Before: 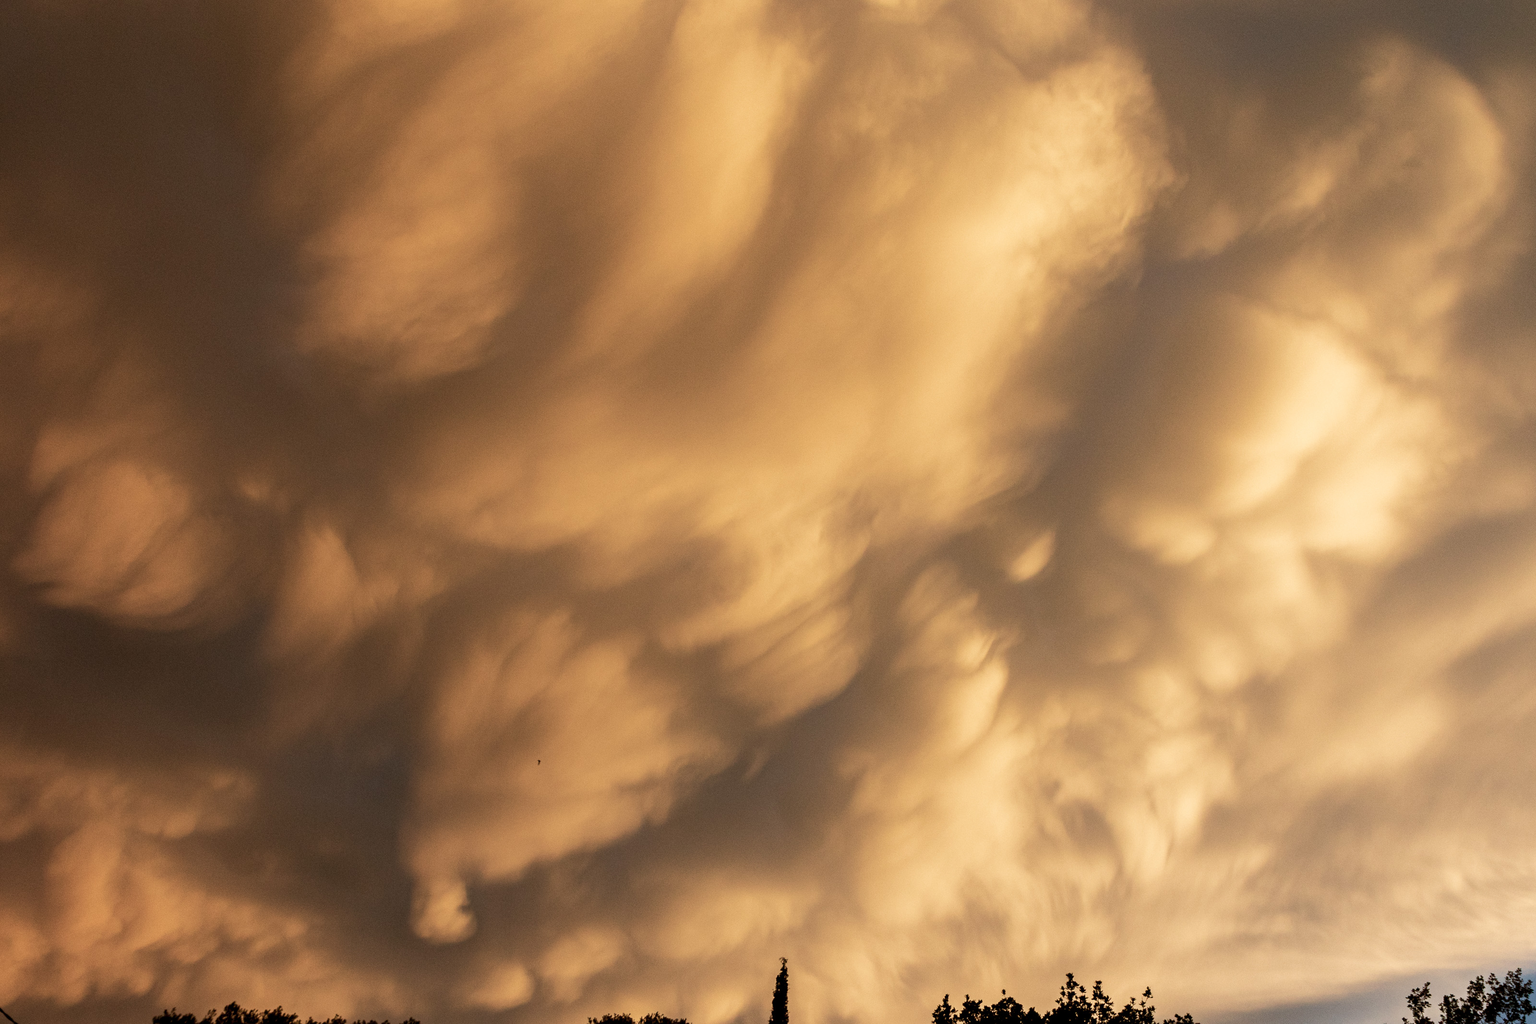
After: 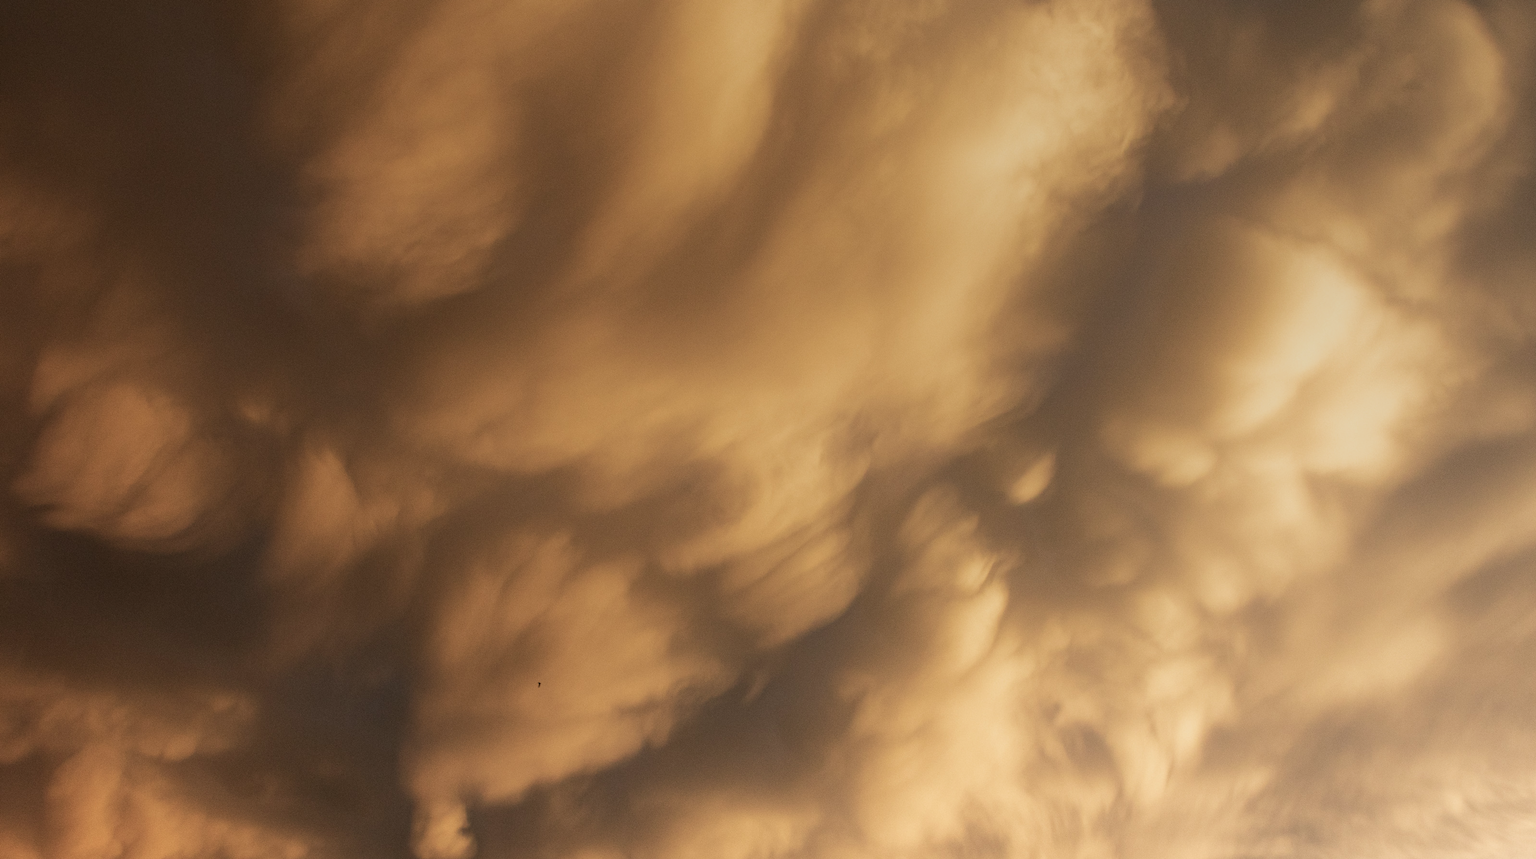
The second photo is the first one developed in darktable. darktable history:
graduated density: rotation 5.63°, offset 76.9
crop: top 7.625%, bottom 8.027%
shadows and highlights: shadows 0, highlights 40
